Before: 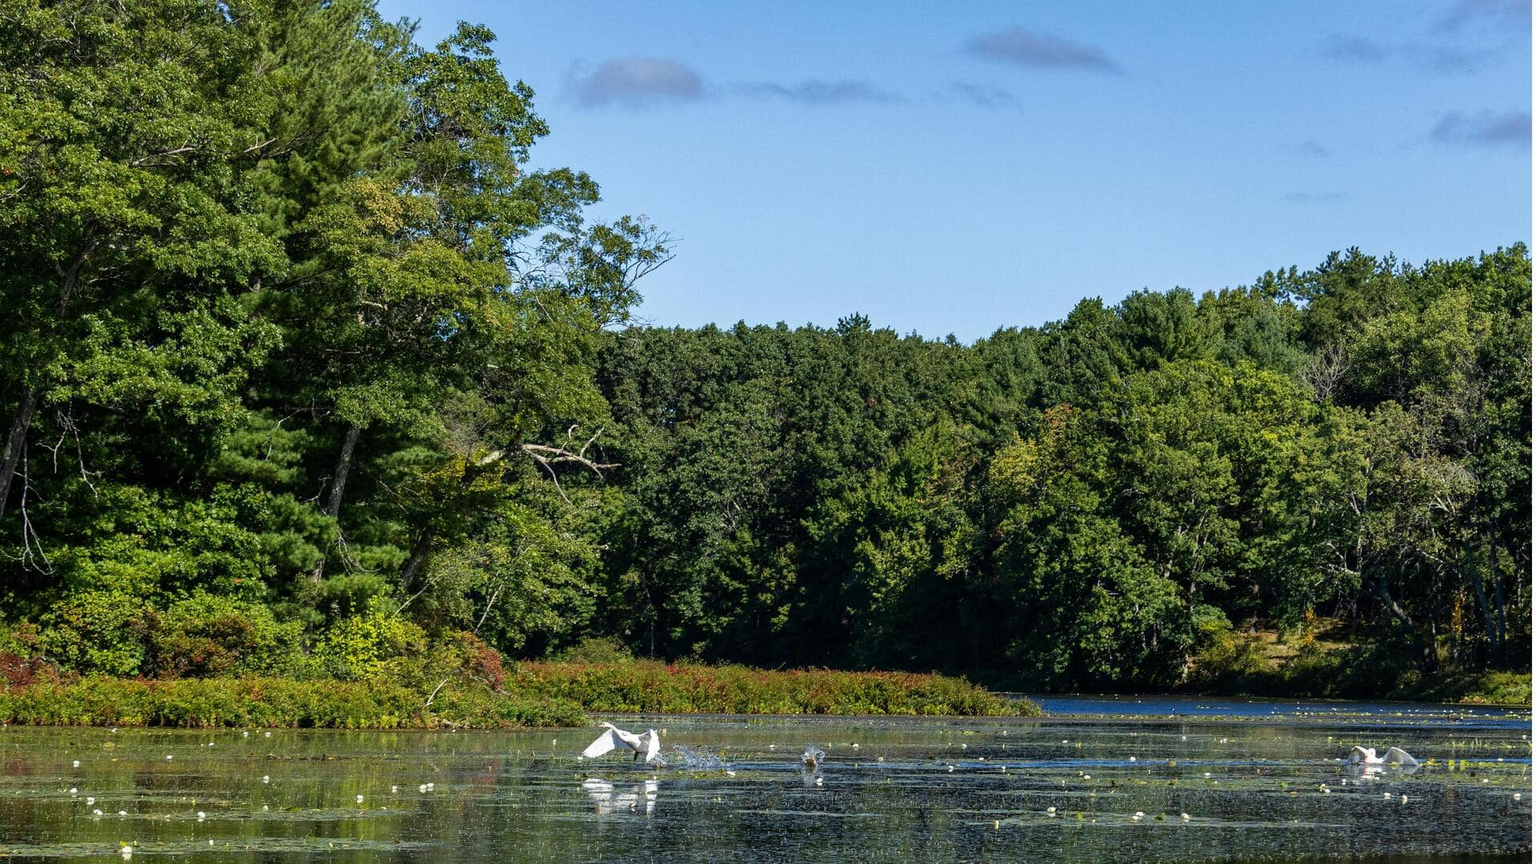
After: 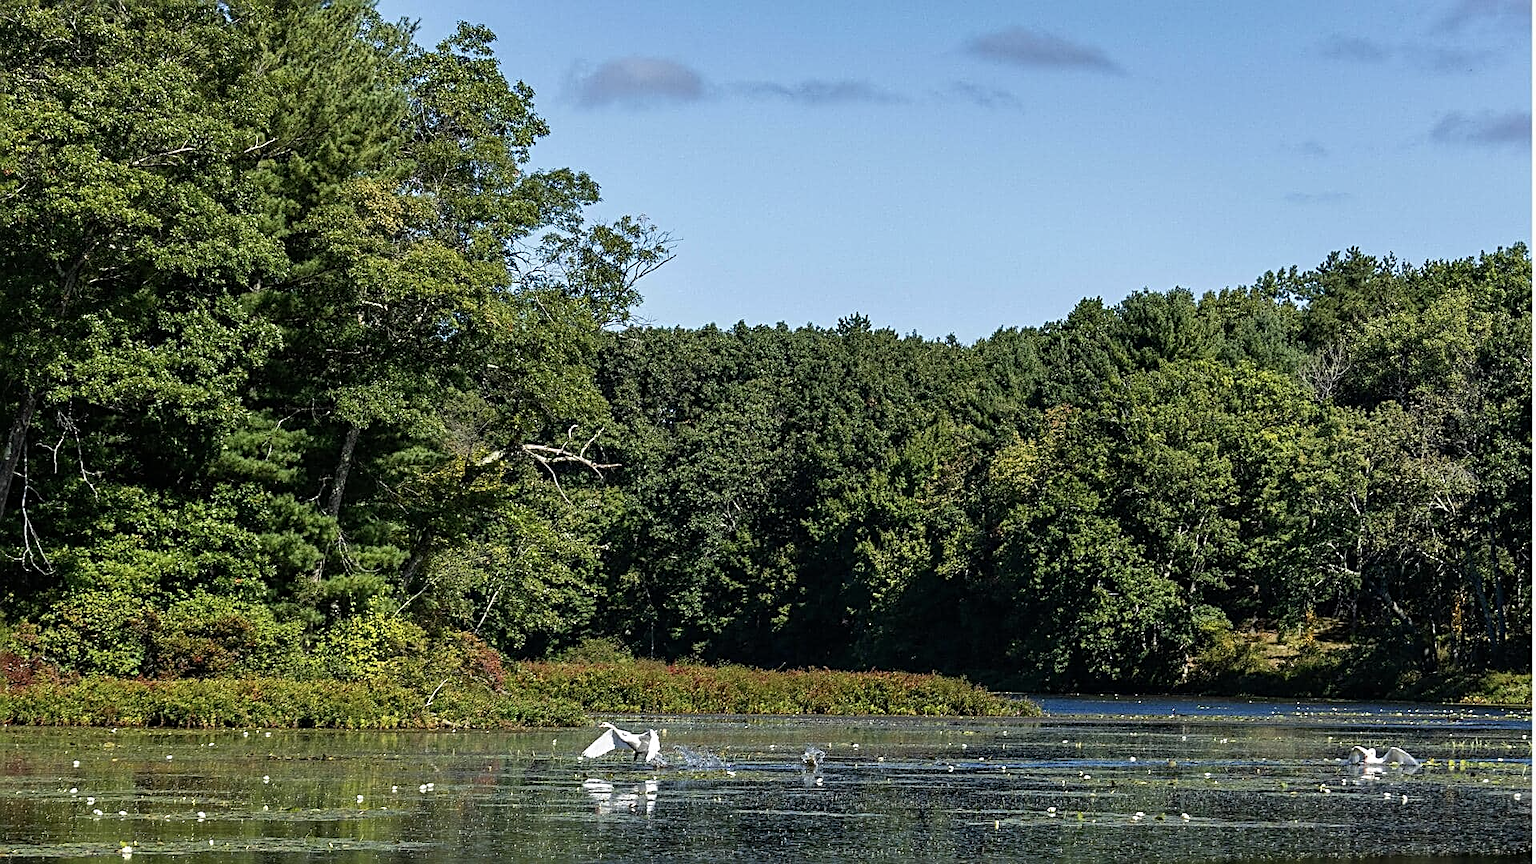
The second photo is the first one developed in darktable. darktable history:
sharpen: radius 2.584, amount 0.688
color correction: saturation 0.85
